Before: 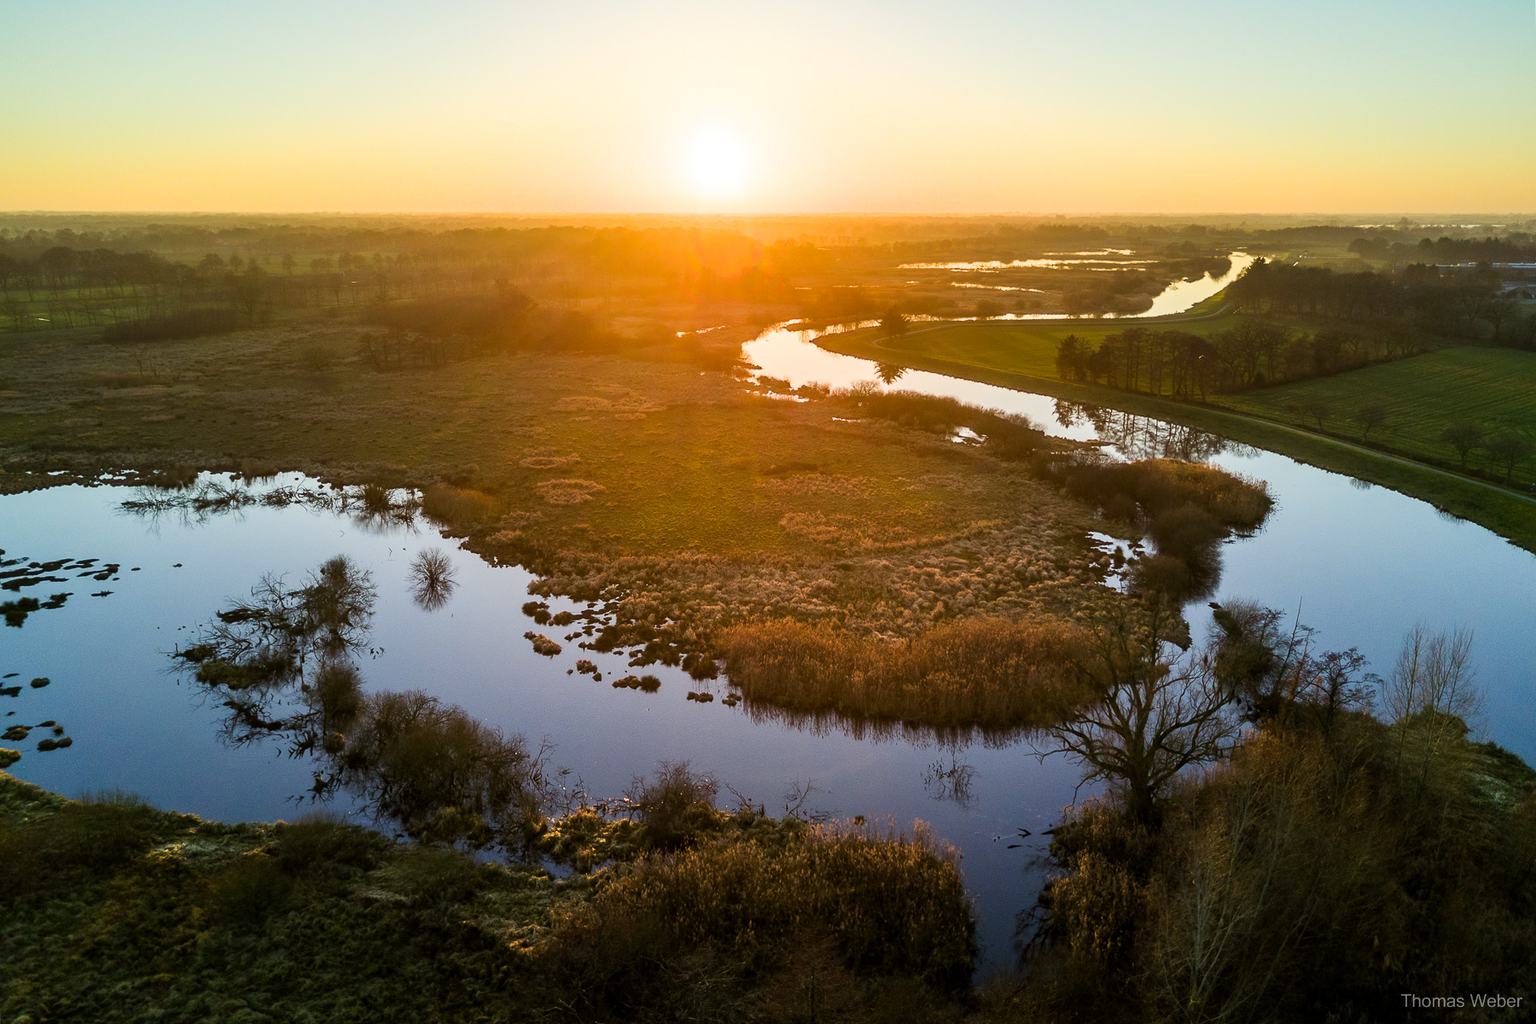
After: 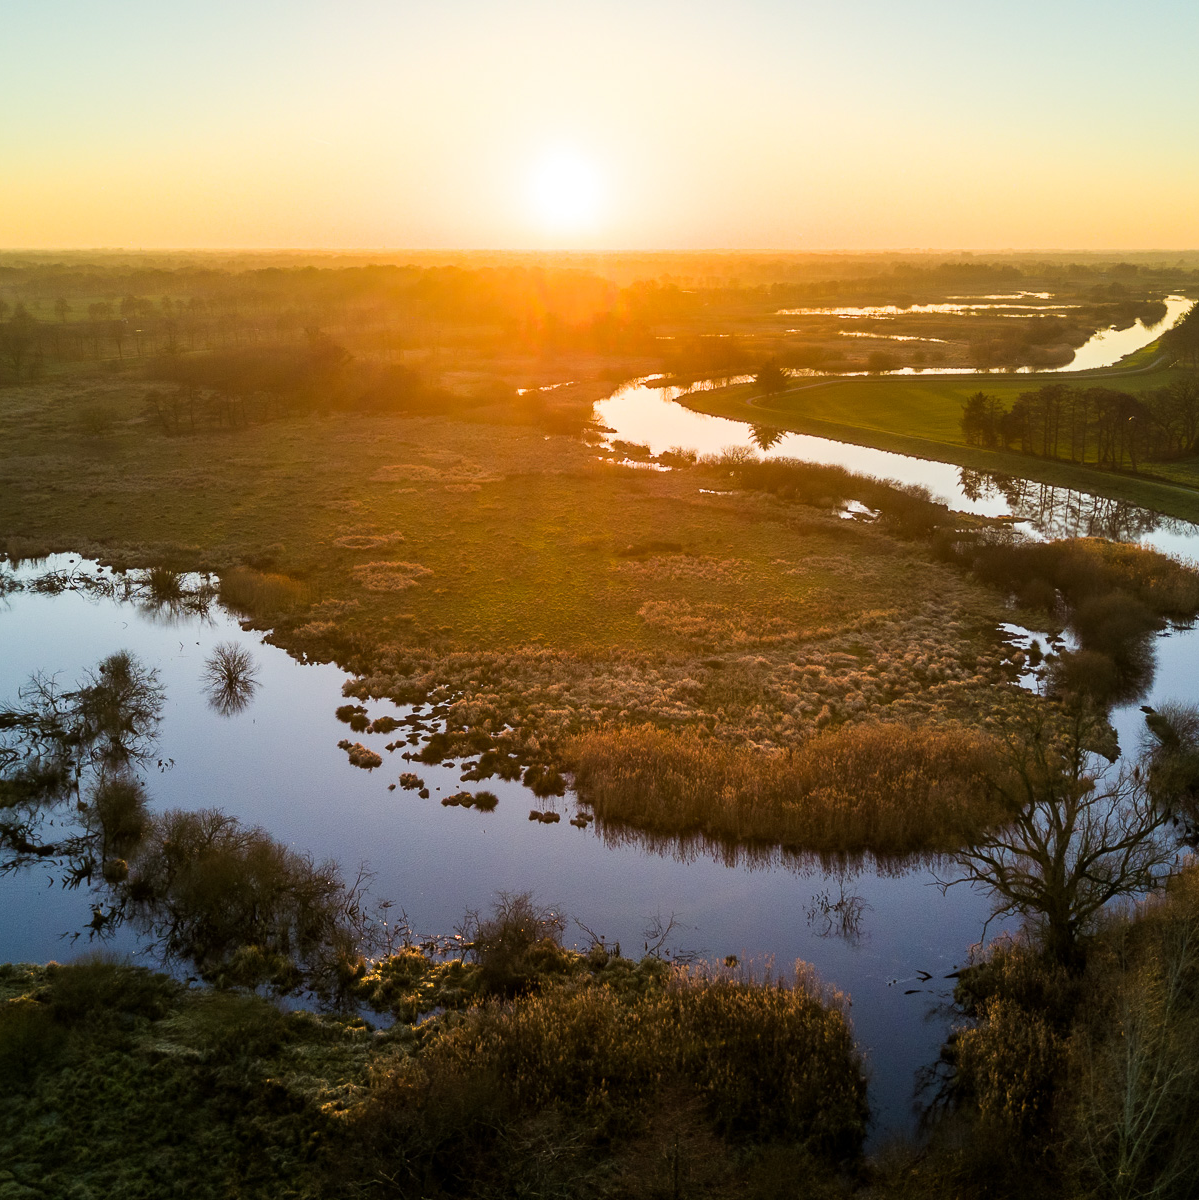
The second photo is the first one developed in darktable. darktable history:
crop and rotate: left 15.359%, right 17.979%
